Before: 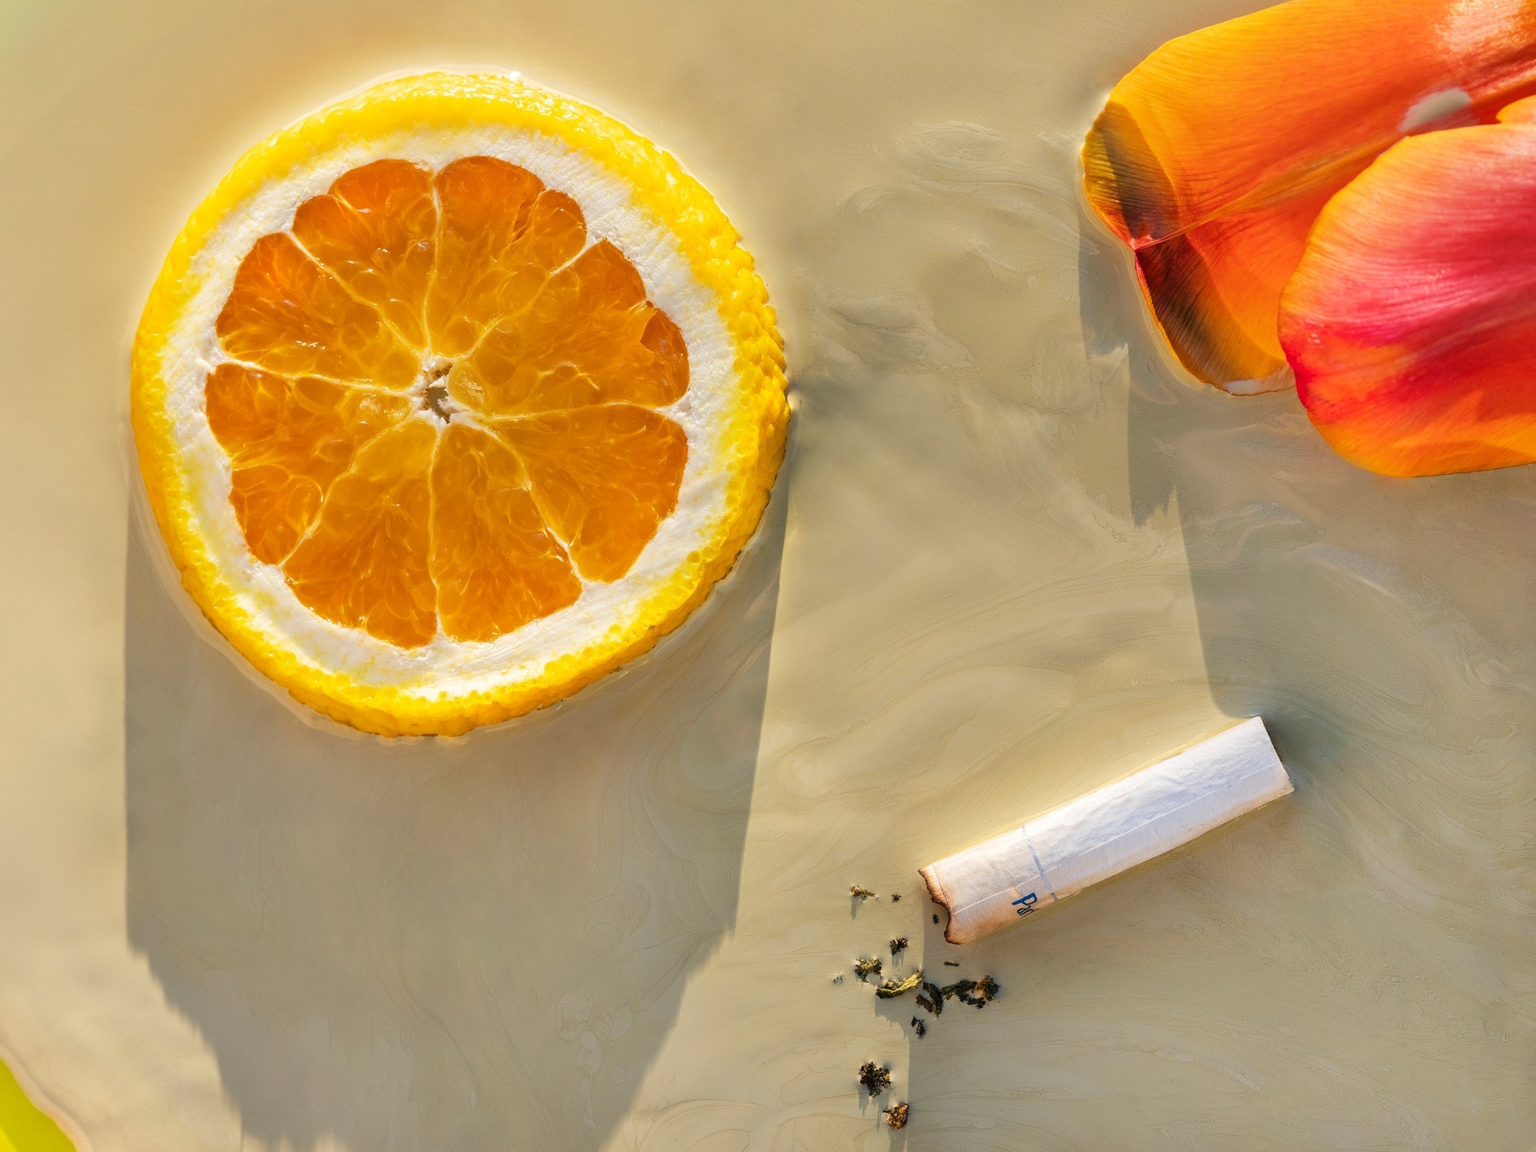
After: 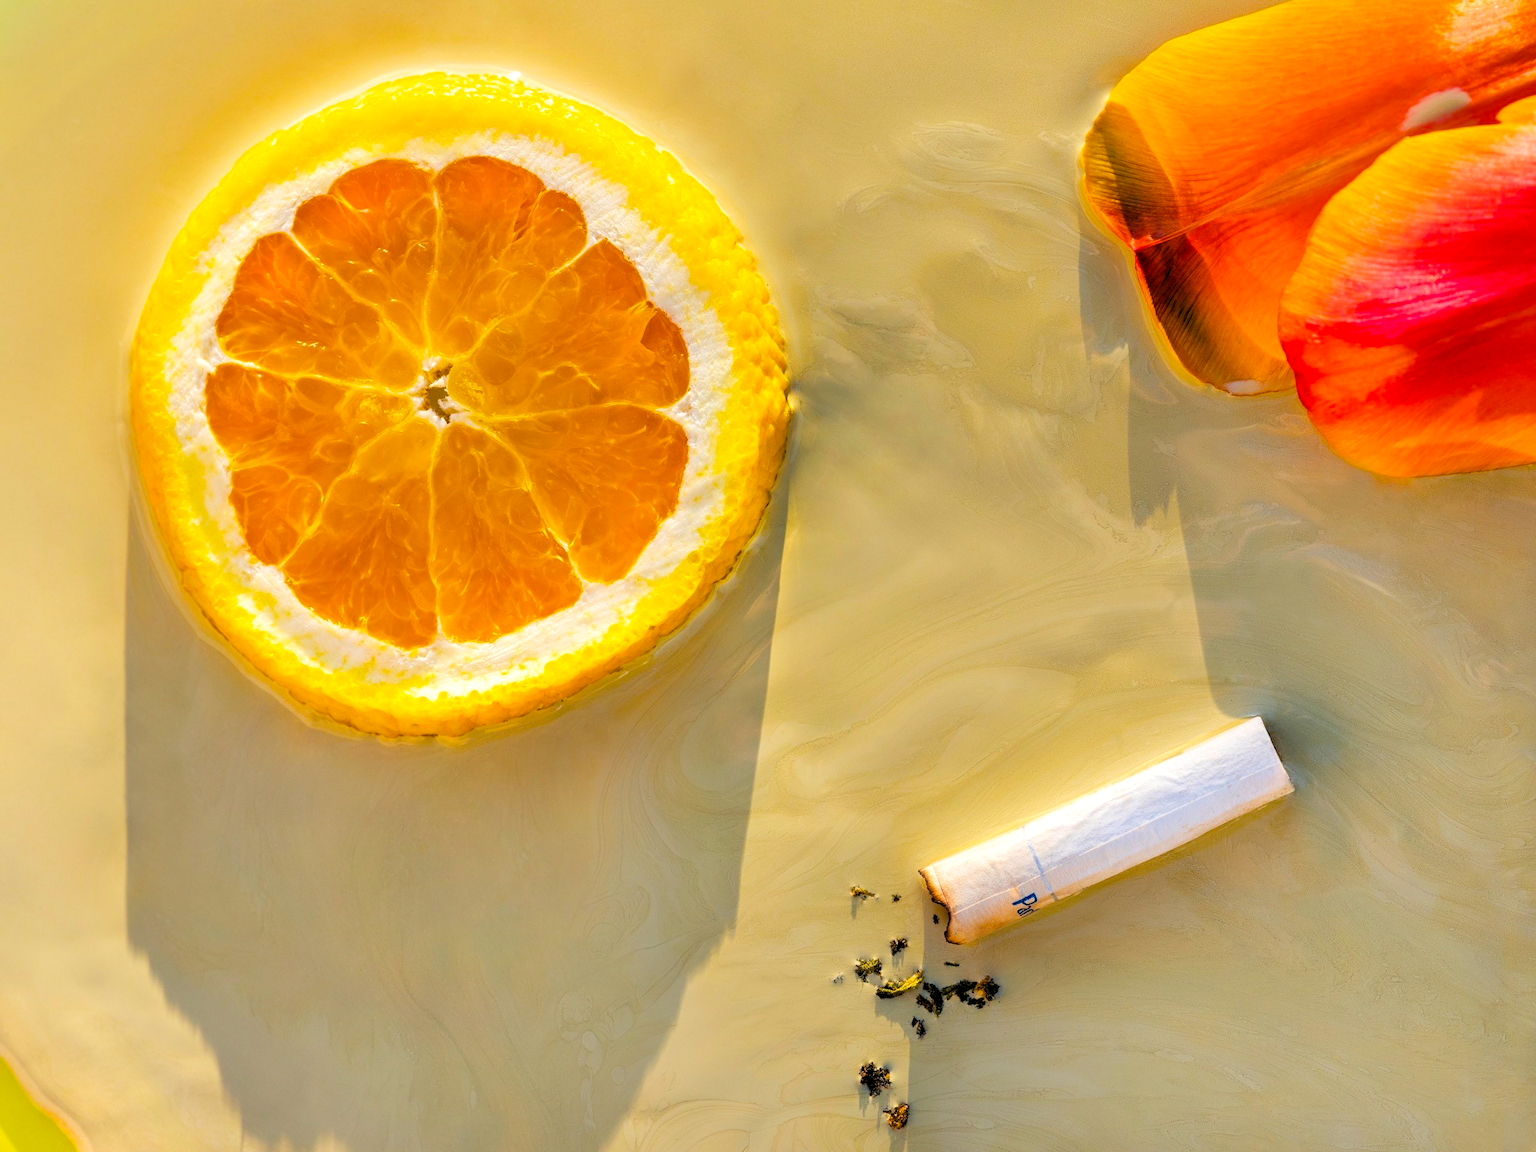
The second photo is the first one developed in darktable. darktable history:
color balance rgb: linear chroma grading › global chroma 15%, perceptual saturation grading › global saturation 30%
rgb levels: levels [[0.013, 0.434, 0.89], [0, 0.5, 1], [0, 0.5, 1]]
